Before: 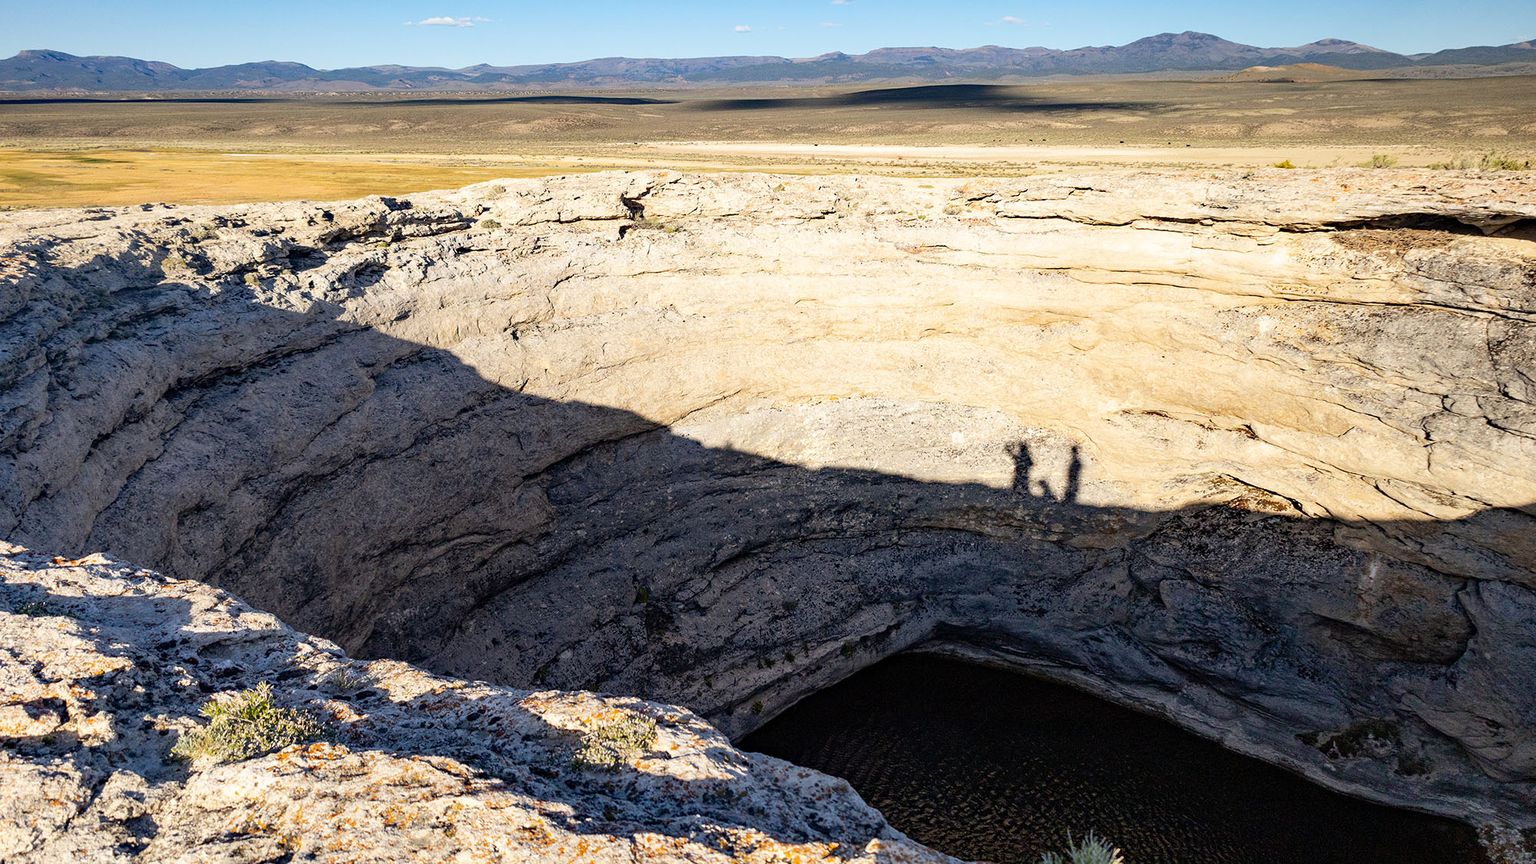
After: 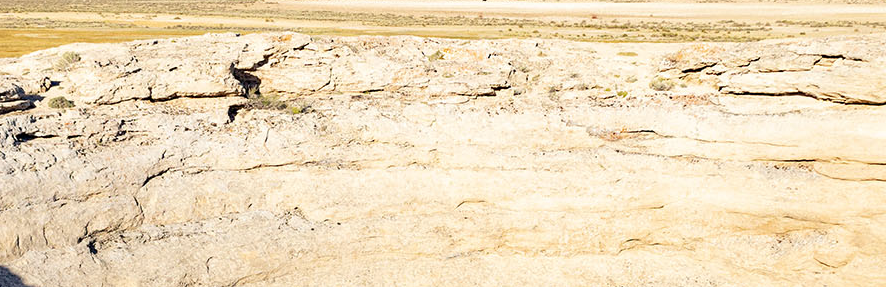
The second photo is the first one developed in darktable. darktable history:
crop: left 28.924%, top 16.874%, right 26.758%, bottom 57.526%
